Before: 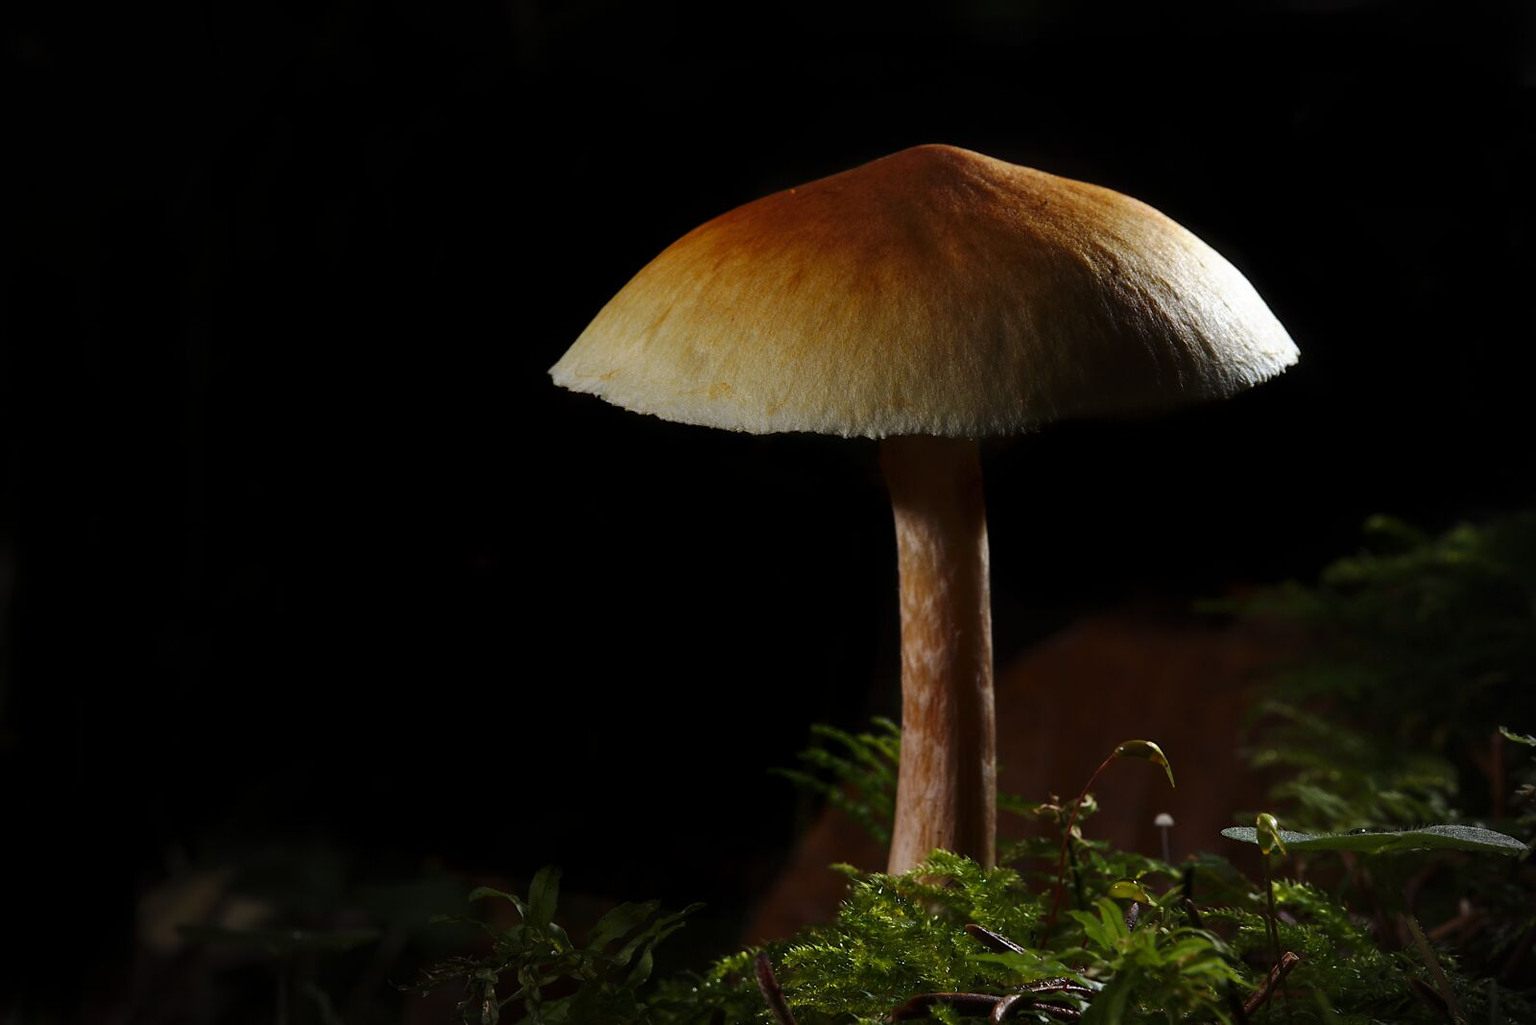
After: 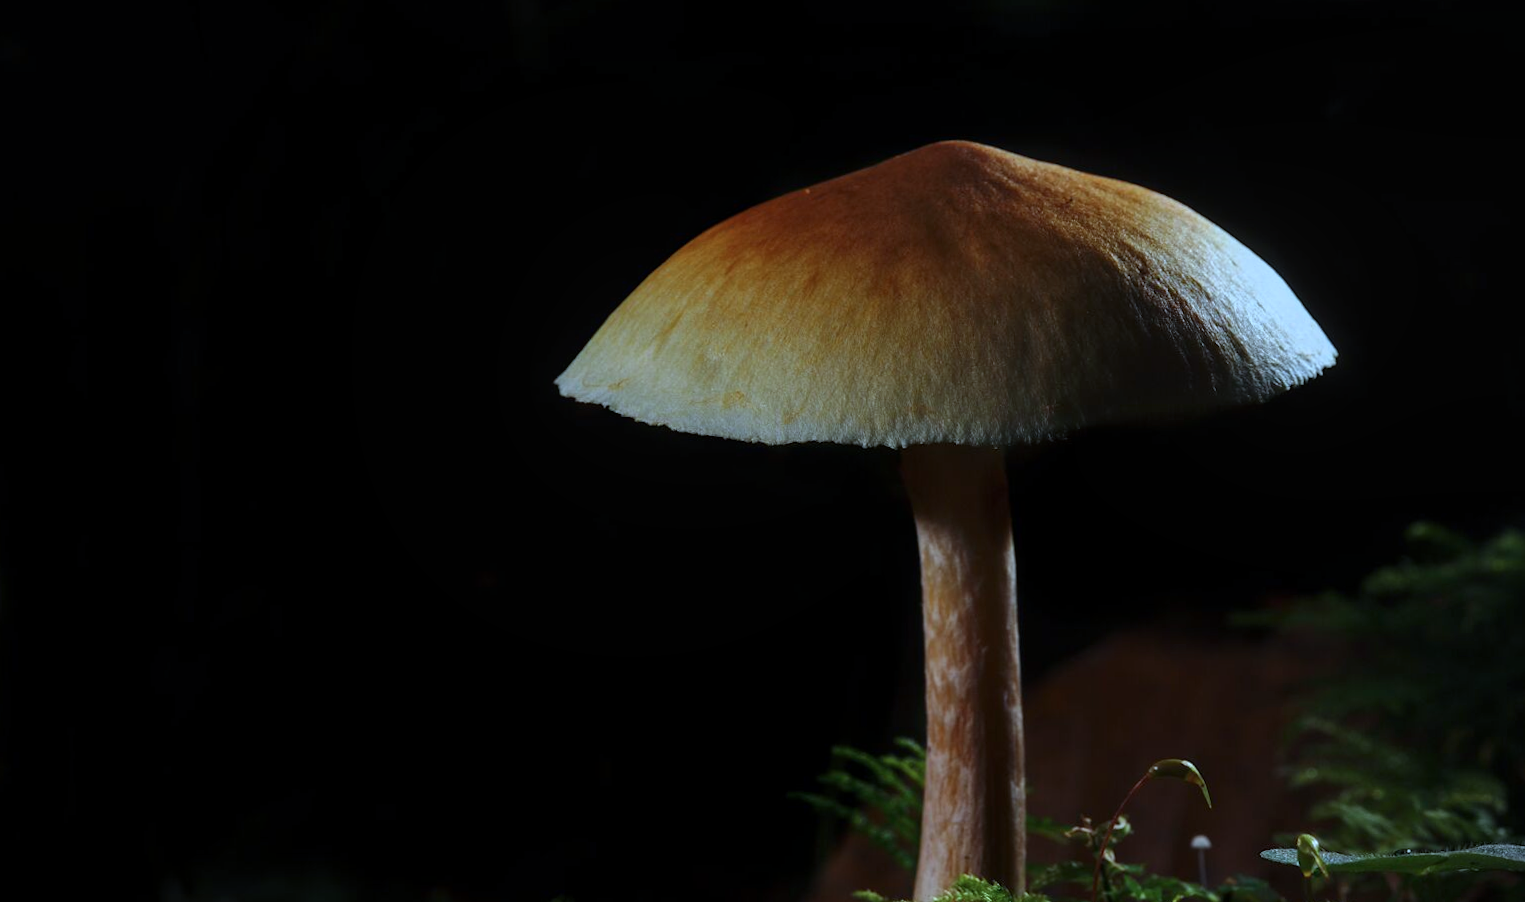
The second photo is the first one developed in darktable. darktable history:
crop and rotate: angle 0.587°, left 0.202%, right 2.975%, bottom 14.157%
color calibration: x 0.395, y 0.386, temperature 3690.84 K
local contrast: detail 110%
